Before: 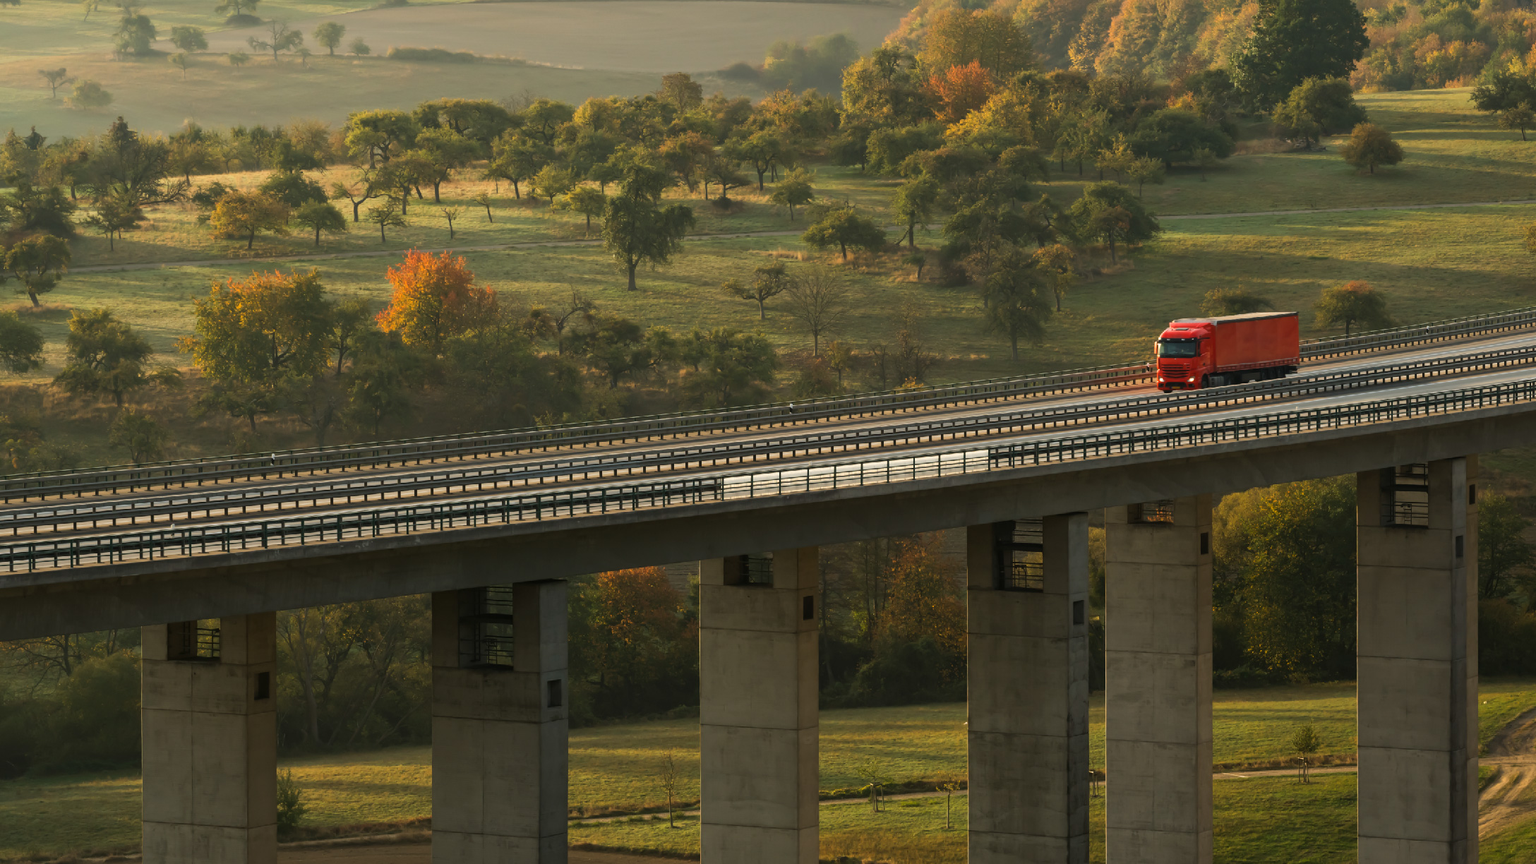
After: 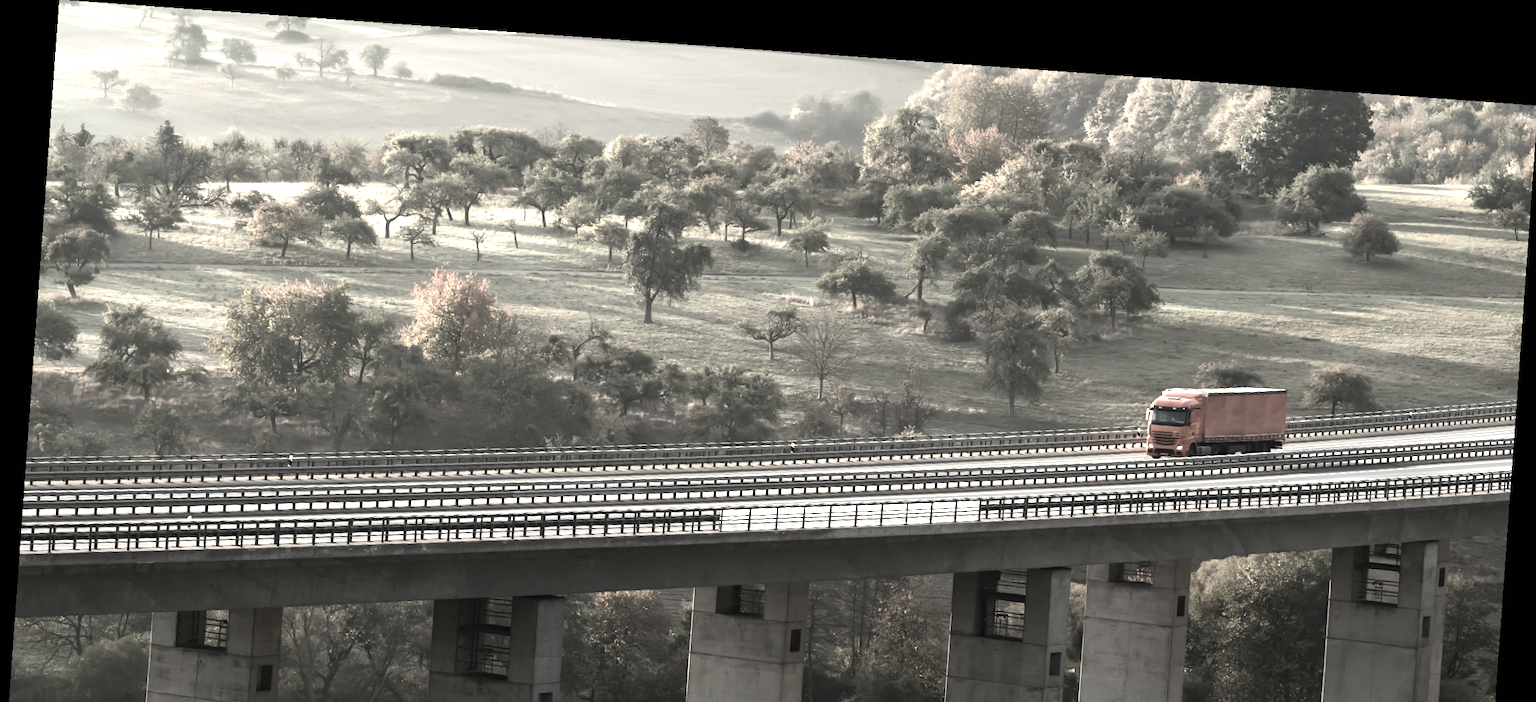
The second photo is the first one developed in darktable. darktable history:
rotate and perspective: rotation 4.1°, automatic cropping off
tone equalizer: -8 EV -0.417 EV, -7 EV -0.389 EV, -6 EV -0.333 EV, -5 EV -0.222 EV, -3 EV 0.222 EV, -2 EV 0.333 EV, -1 EV 0.389 EV, +0 EV 0.417 EV, edges refinement/feathering 500, mask exposure compensation -1.57 EV, preserve details no
exposure: black level correction 0, exposure 1.198 EV, compensate exposure bias true, compensate highlight preservation false
color correction: saturation 0.2
crop: bottom 24.967%
